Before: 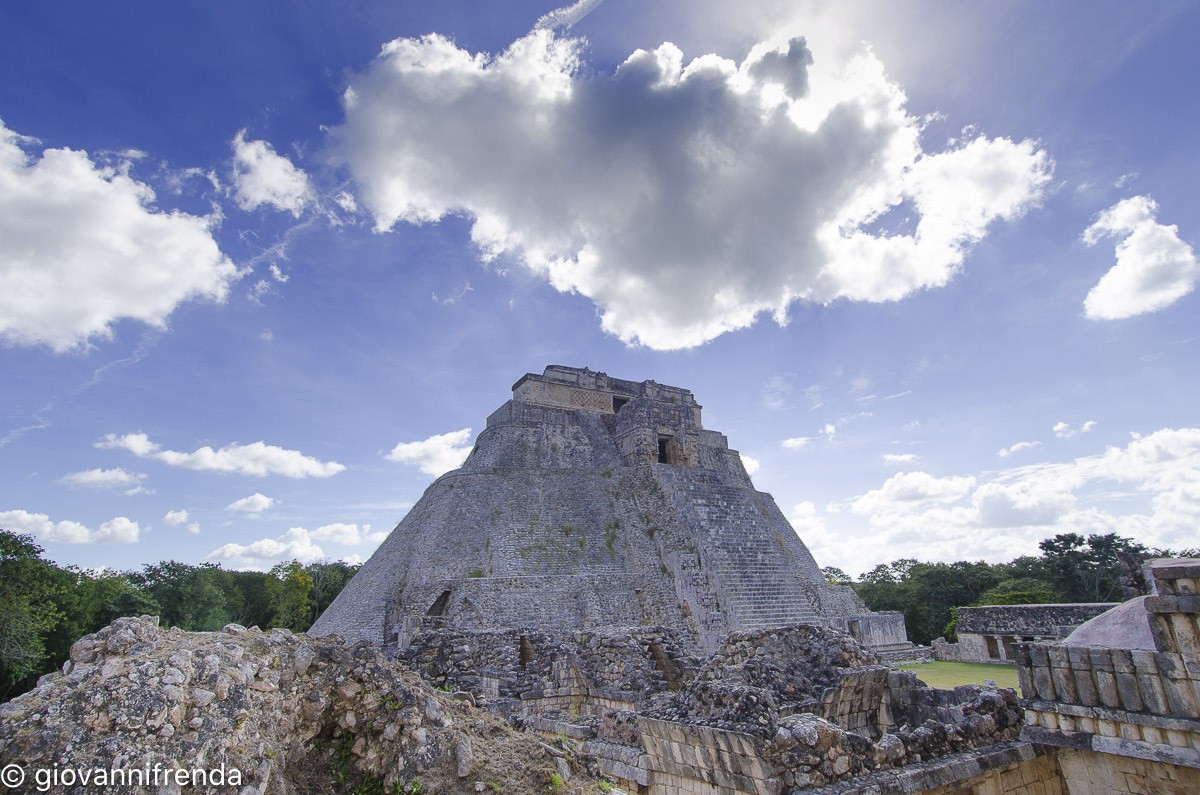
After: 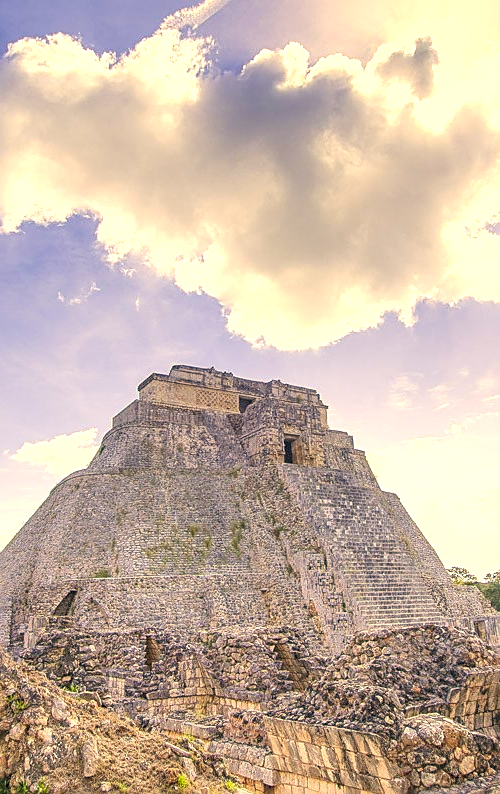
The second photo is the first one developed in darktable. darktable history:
crop: left 31.229%, right 27.105%
contrast brightness saturation: contrast 0.07, brightness 0.18, saturation 0.4
white balance: red 1.123, blue 0.83
local contrast: highlights 61%, detail 143%, midtone range 0.428
exposure: black level correction 0.001, exposure 0.5 EV, compensate exposure bias true, compensate highlight preservation false
sharpen: on, module defaults
color balance: lift [1, 0.998, 1.001, 1.002], gamma [1, 1.02, 1, 0.98], gain [1, 1.02, 1.003, 0.98]
